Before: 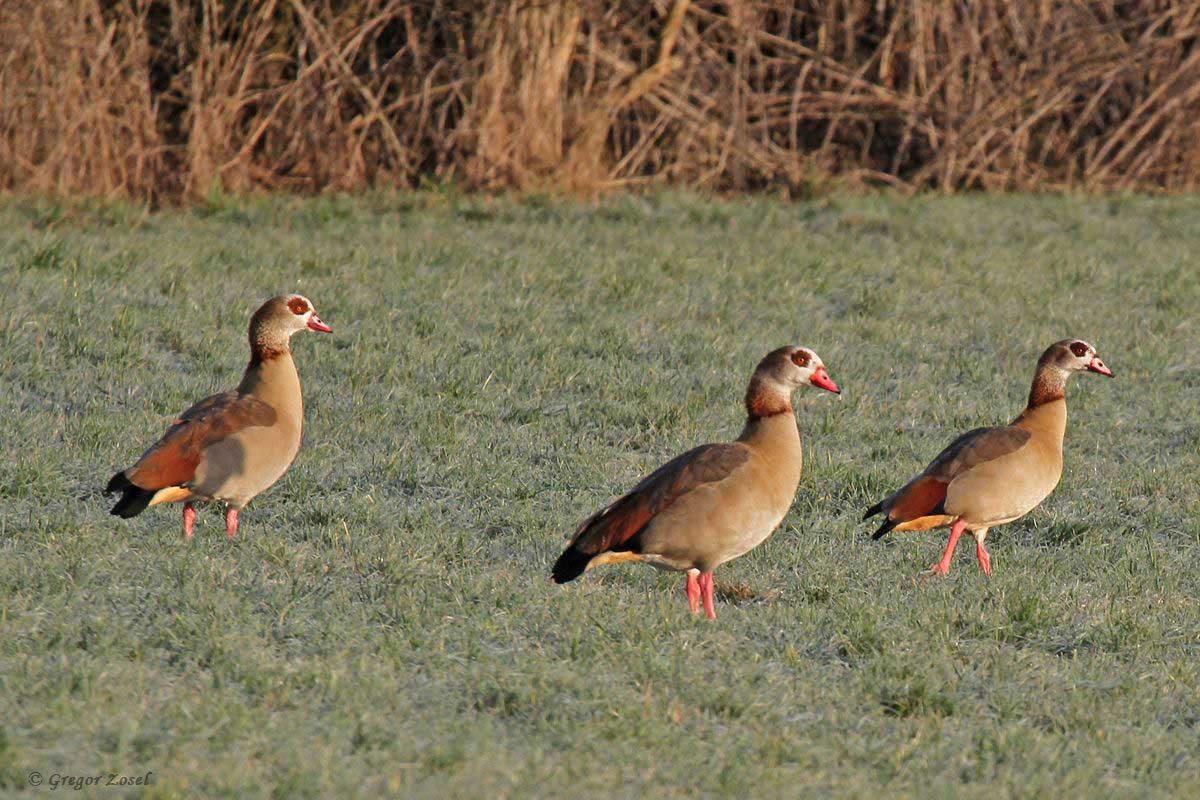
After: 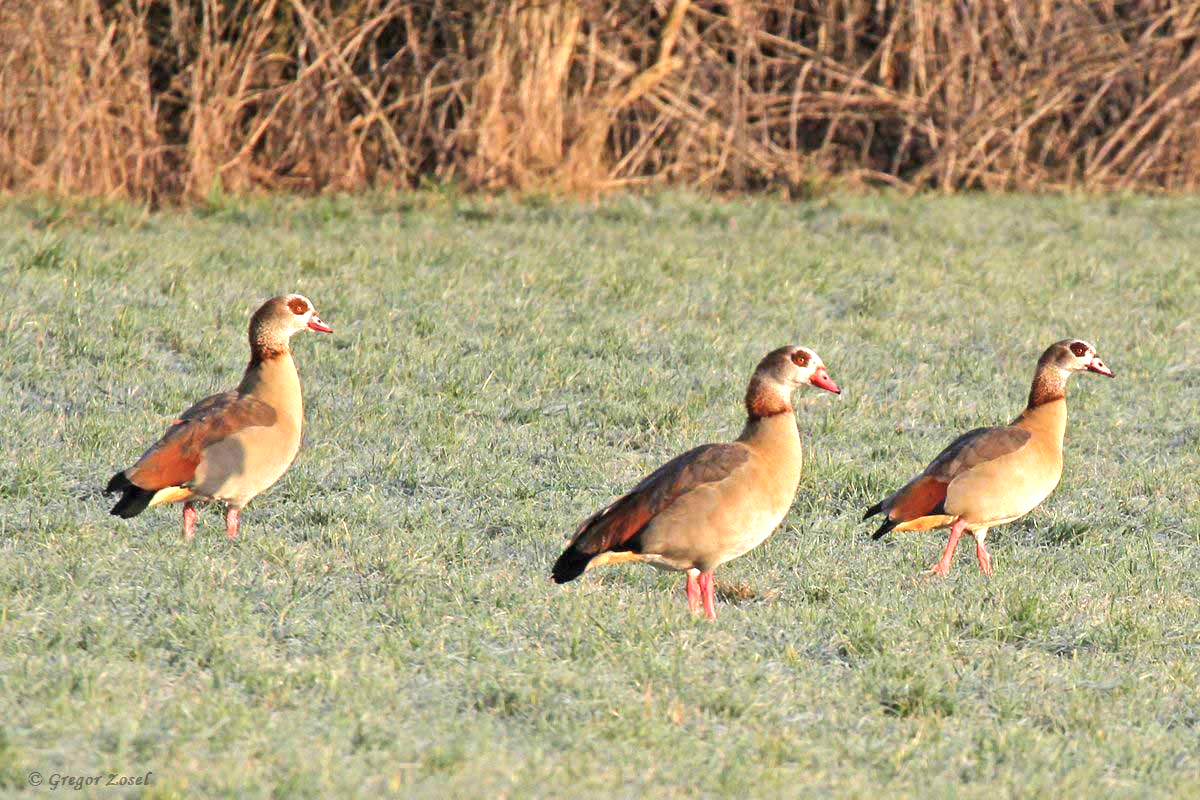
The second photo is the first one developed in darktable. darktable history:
exposure: black level correction 0, exposure 1 EV, compensate highlight preservation false
shadows and highlights: radius 94.11, shadows -13.96, white point adjustment 0.291, highlights 32, compress 48.23%, soften with gaussian
